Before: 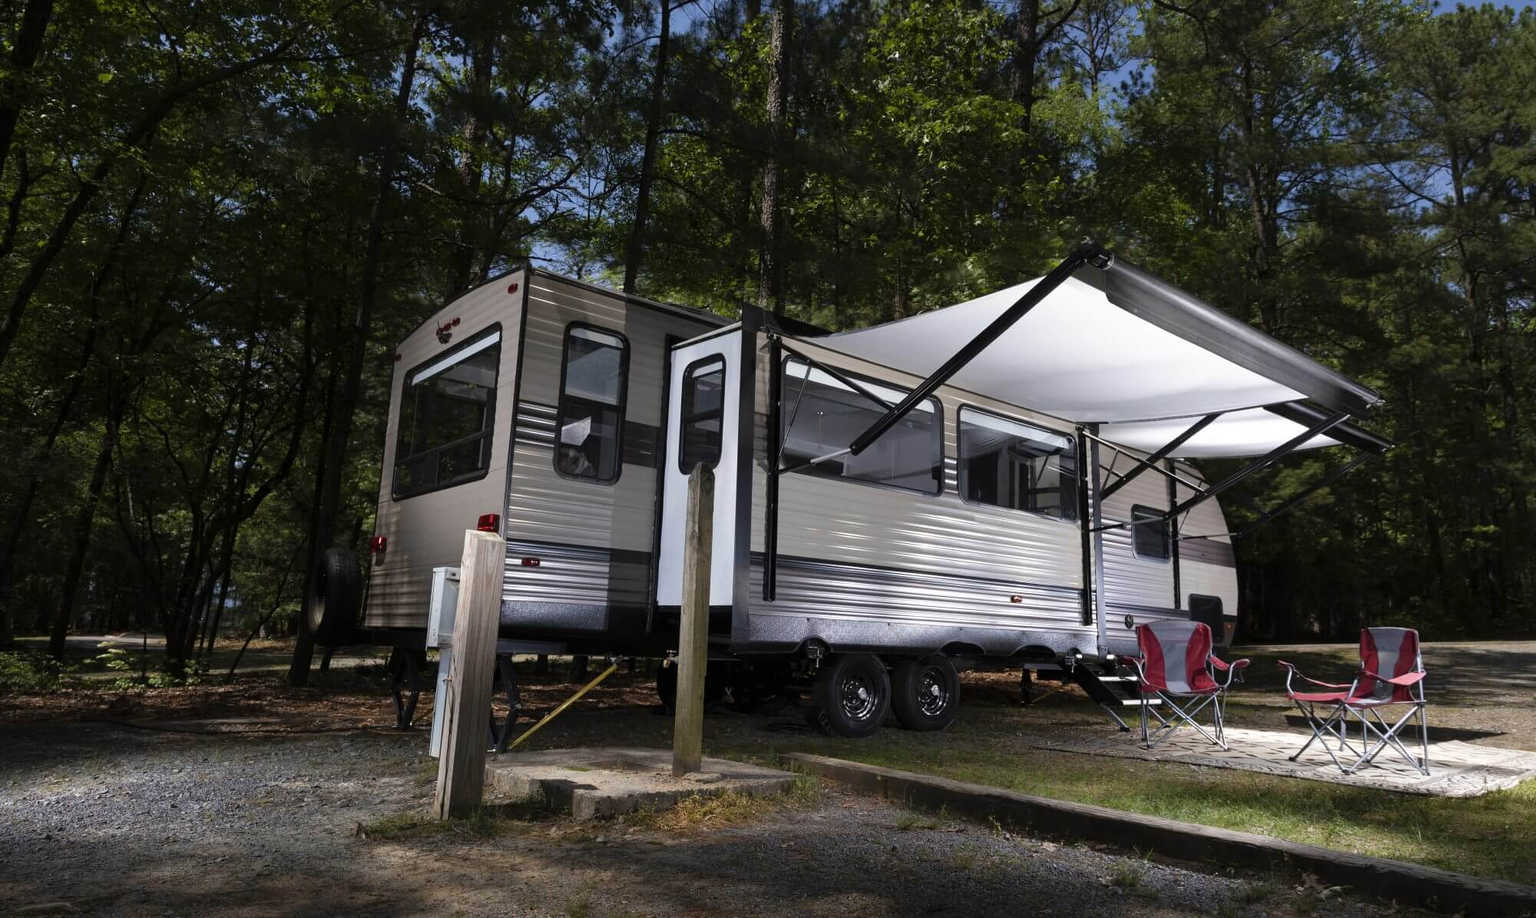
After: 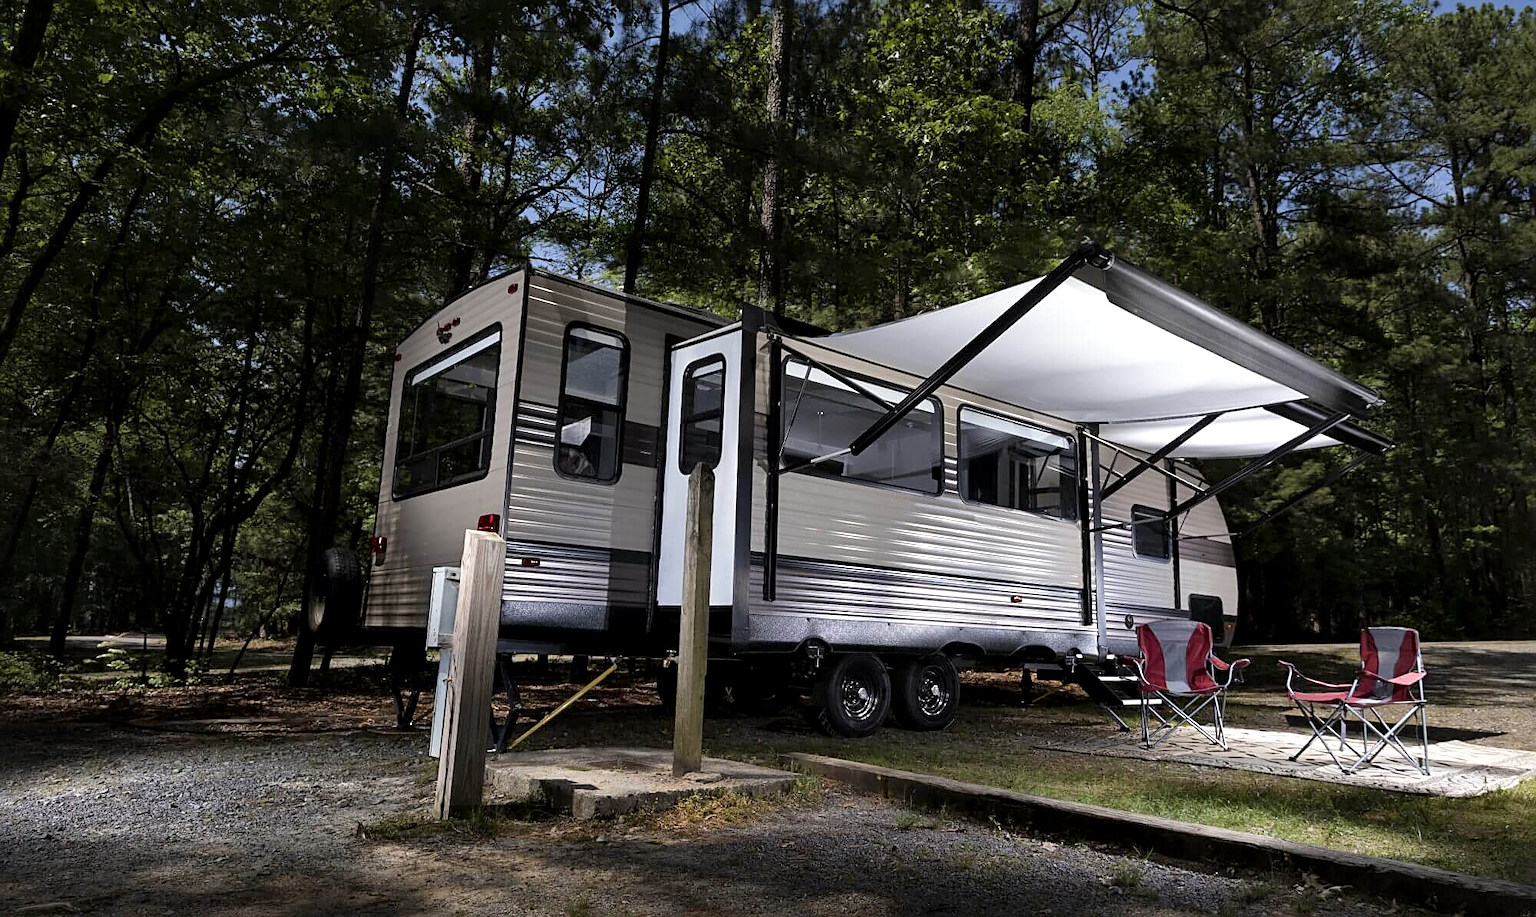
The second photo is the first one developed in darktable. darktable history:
local contrast: mode bilateral grid, contrast 25, coarseness 60, detail 151%, midtone range 0.2
sharpen: on, module defaults
